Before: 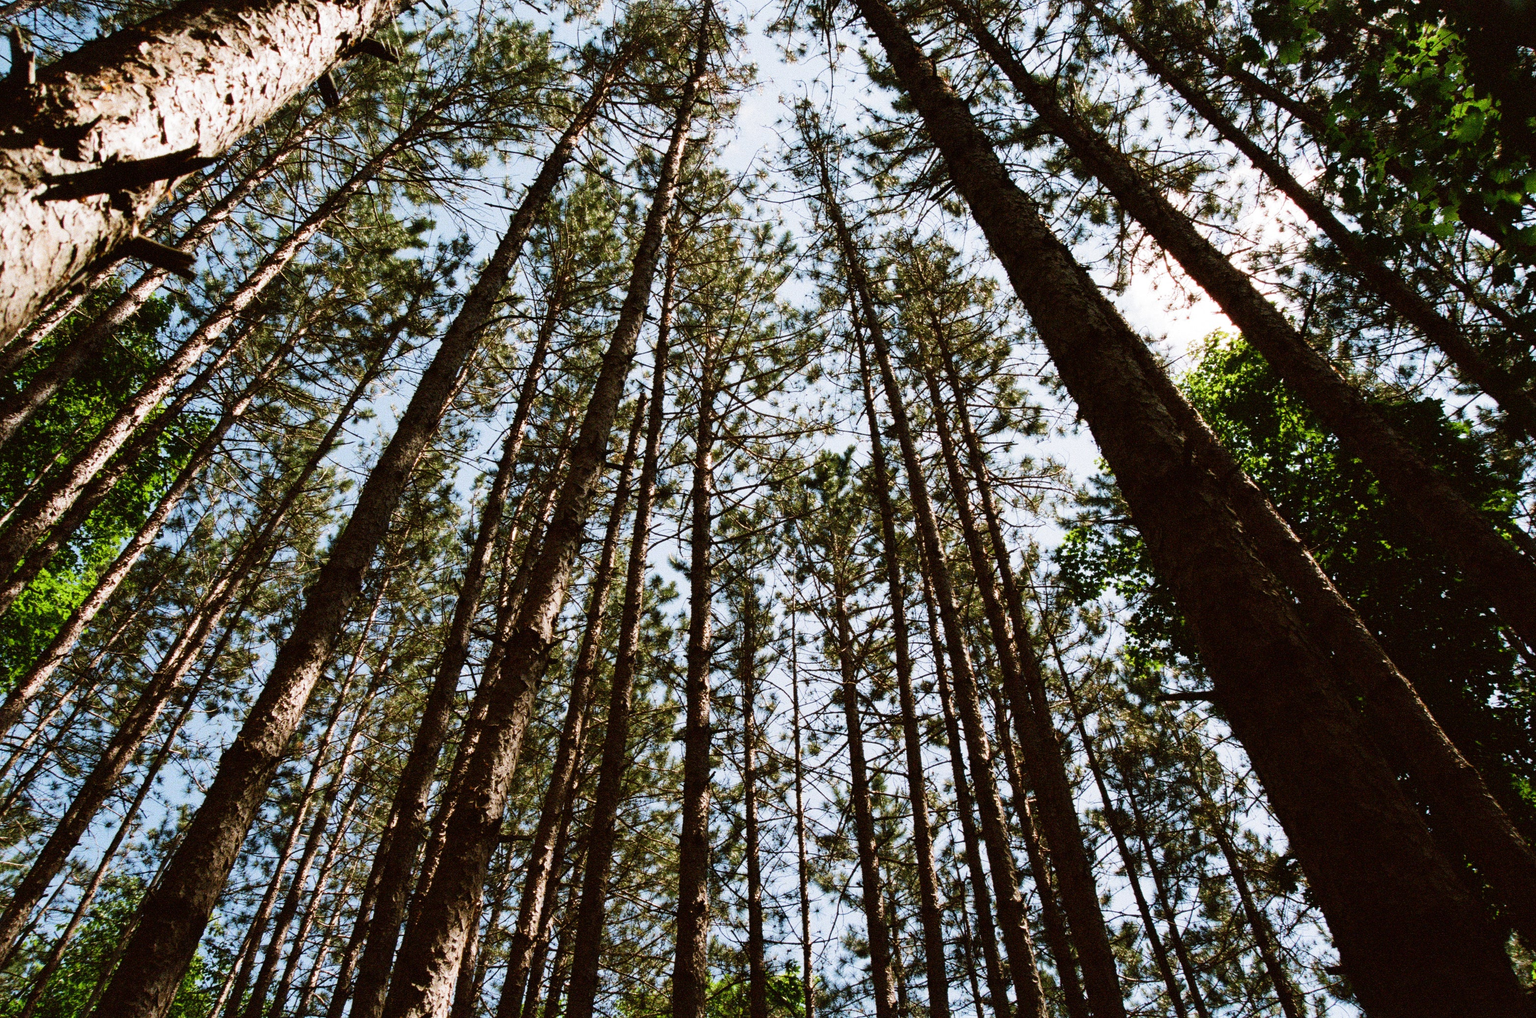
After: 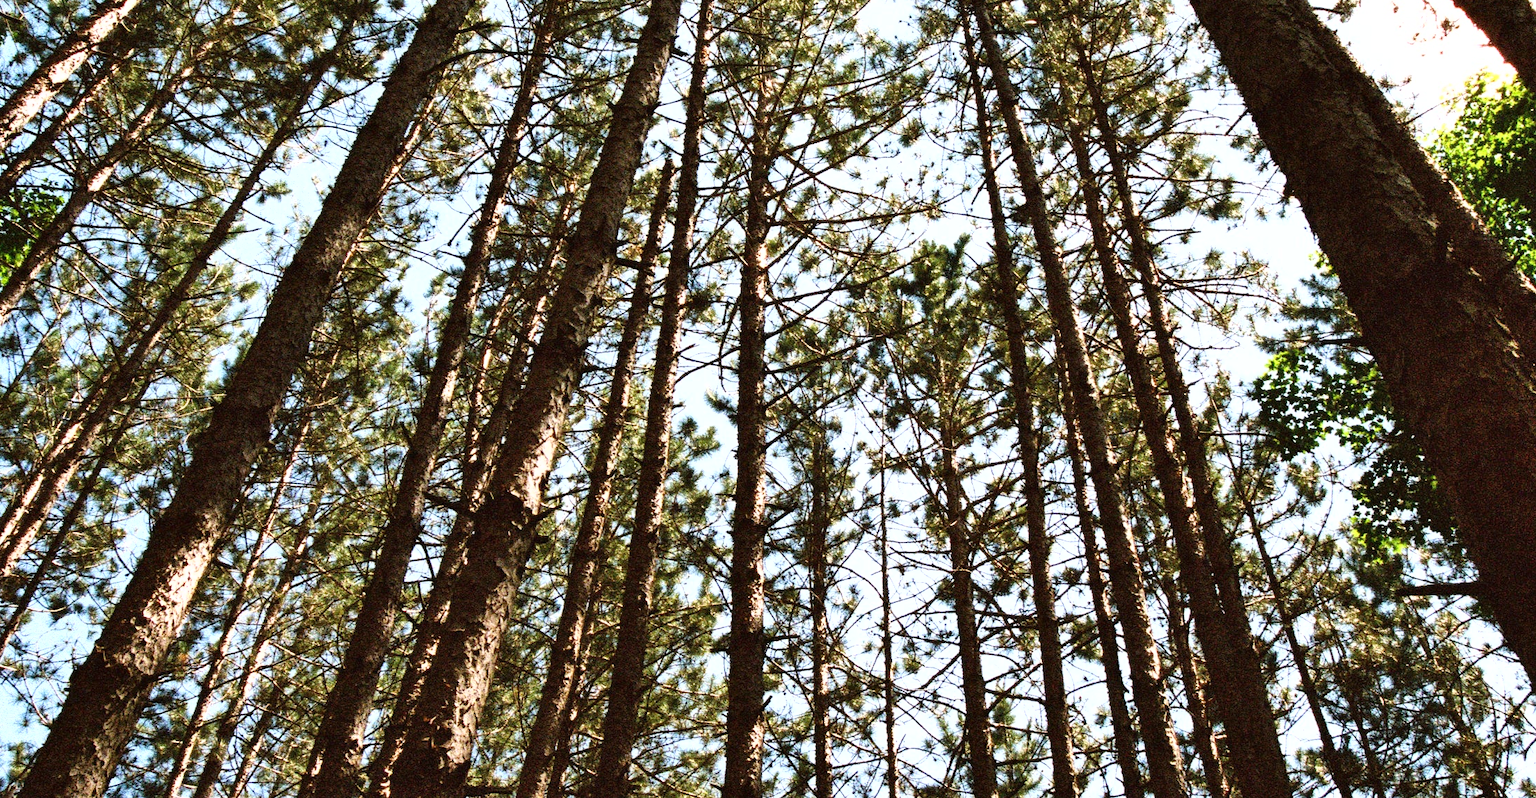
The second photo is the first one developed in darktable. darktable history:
crop: left 11.123%, top 27.61%, right 18.3%, bottom 17.034%
shadows and highlights: low approximation 0.01, soften with gaussian
exposure: black level correction 0, exposure 0.7 EV, compensate exposure bias true, compensate highlight preservation false
